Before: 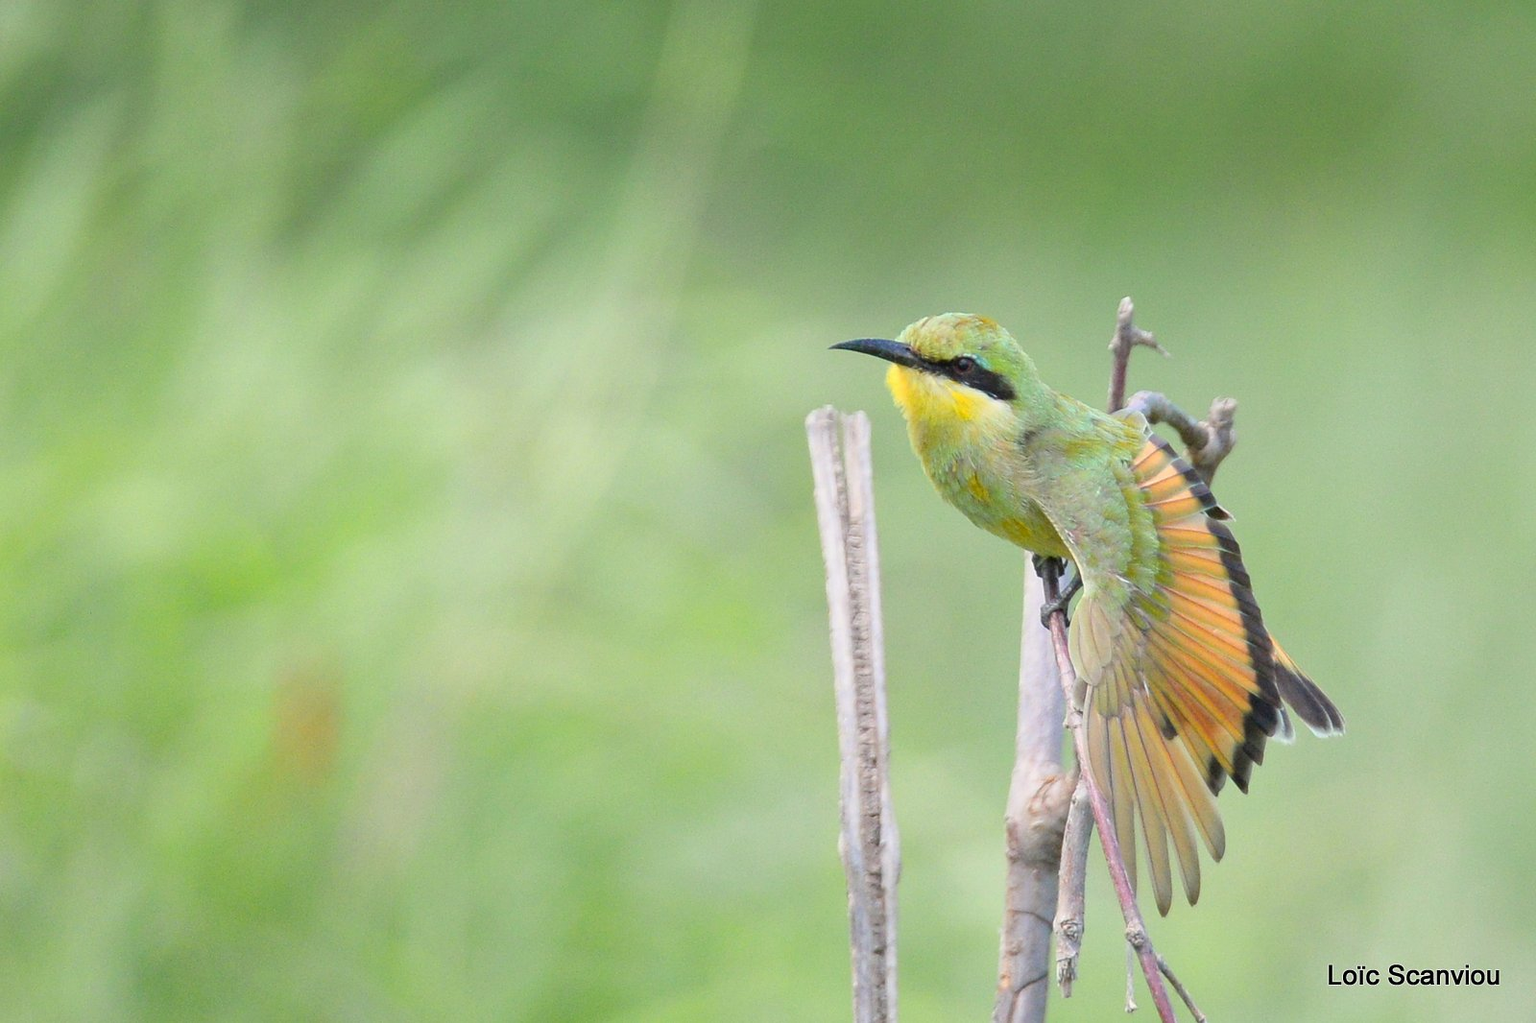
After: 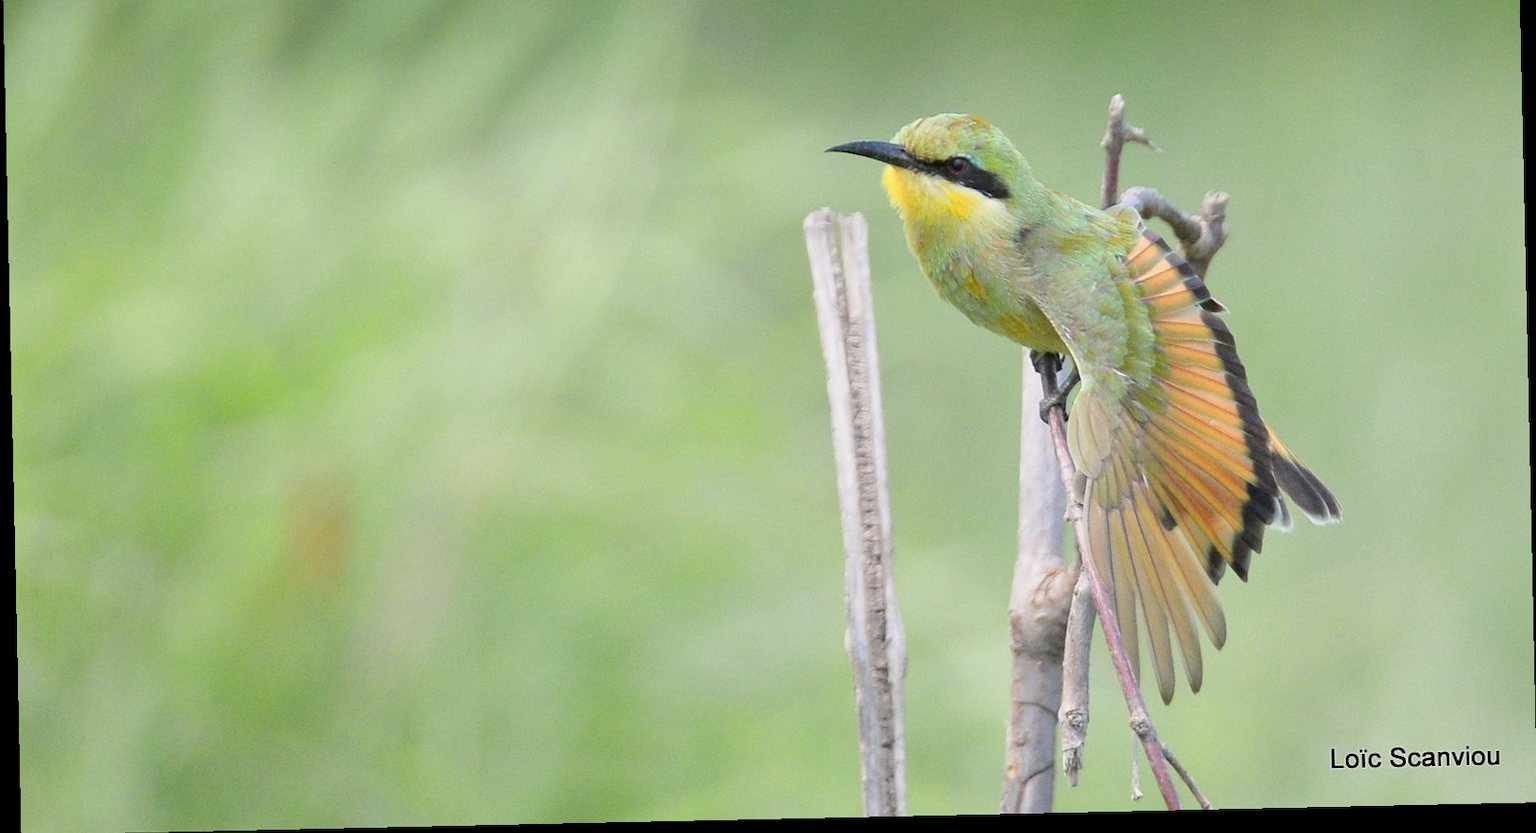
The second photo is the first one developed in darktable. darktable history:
crop and rotate: top 19.998%
rotate and perspective: rotation -1.24°, automatic cropping off
vibrance: on, module defaults
color contrast: green-magenta contrast 0.84, blue-yellow contrast 0.86
